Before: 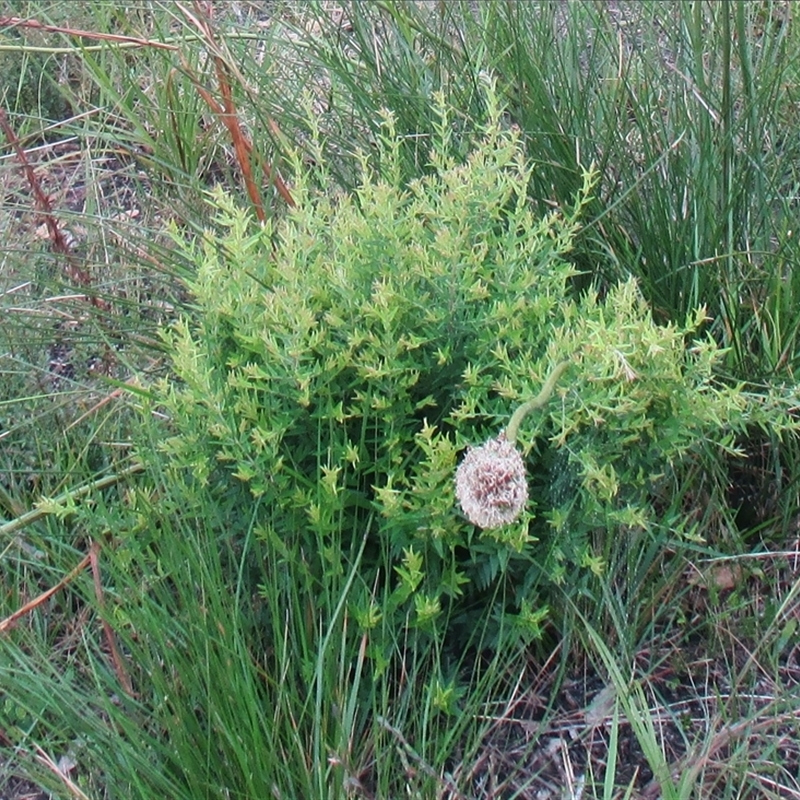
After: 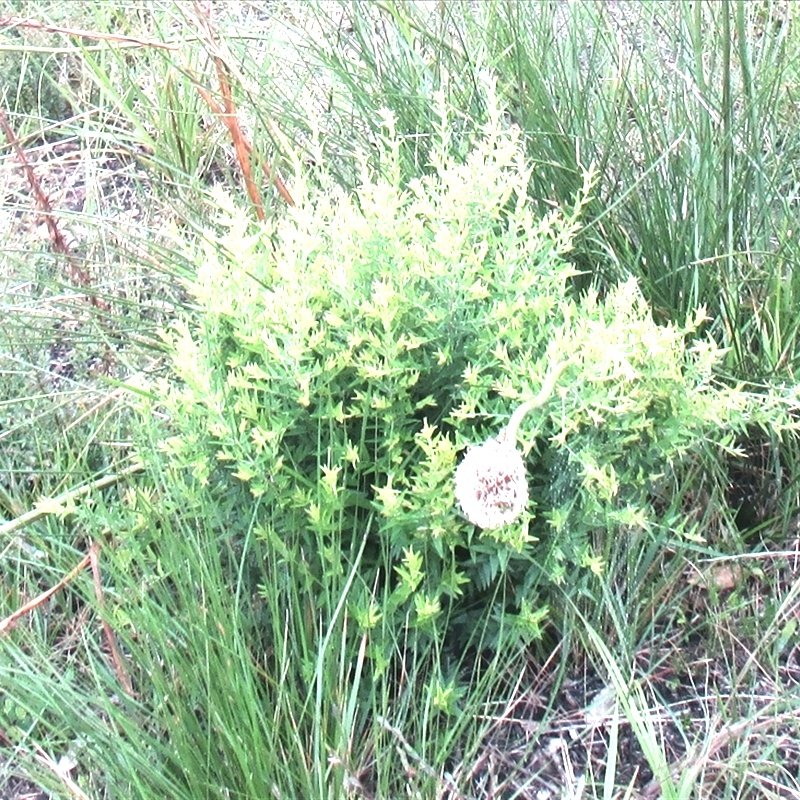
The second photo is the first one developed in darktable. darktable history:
exposure: black level correction 0, exposure 1.516 EV, compensate highlight preservation false
contrast brightness saturation: contrast 0.056, brightness -0.005, saturation -0.237
